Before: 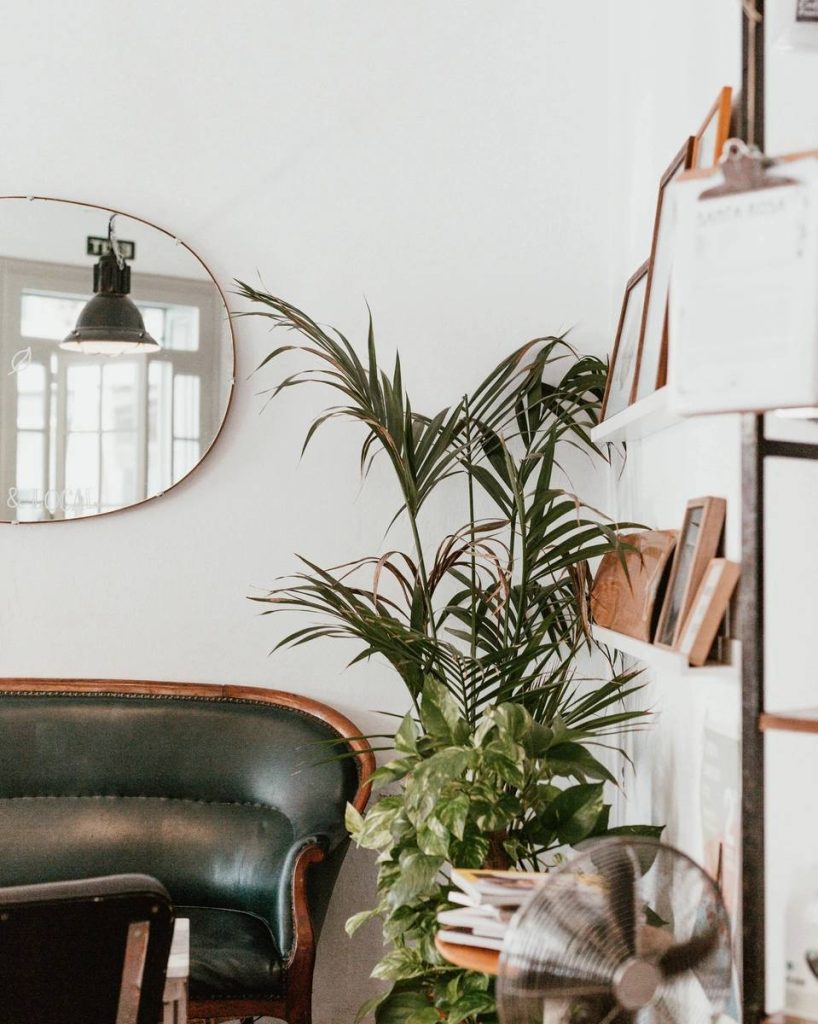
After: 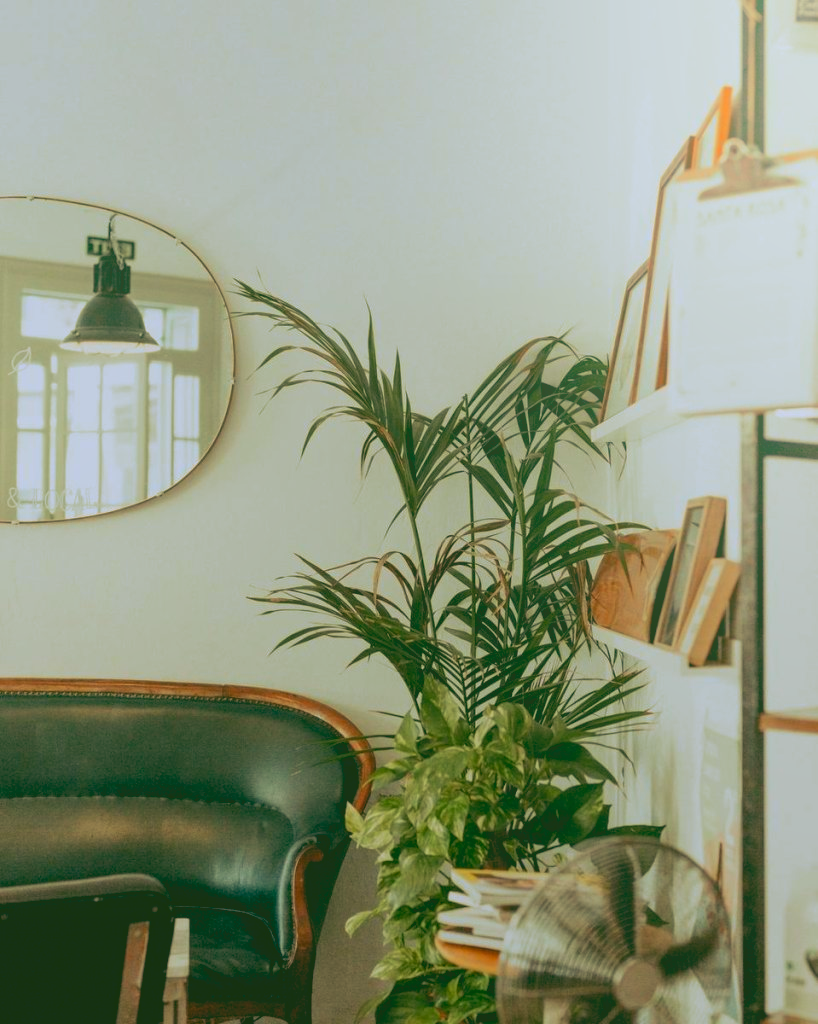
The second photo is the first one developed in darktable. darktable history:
contrast brightness saturation: contrast -0.19, saturation 0.19
rgb curve: curves: ch0 [(0.123, 0.061) (0.995, 0.887)]; ch1 [(0.06, 0.116) (1, 0.906)]; ch2 [(0, 0) (0.824, 0.69) (1, 1)], mode RGB, independent channels, compensate middle gray true
bloom: size 40%
